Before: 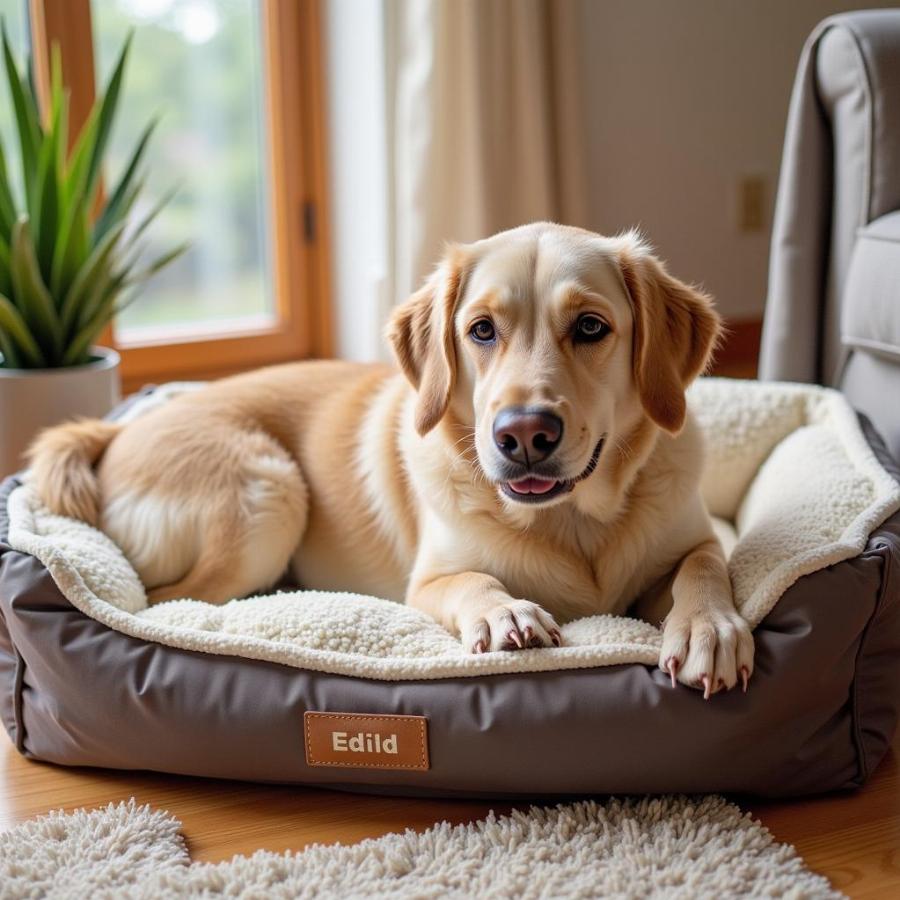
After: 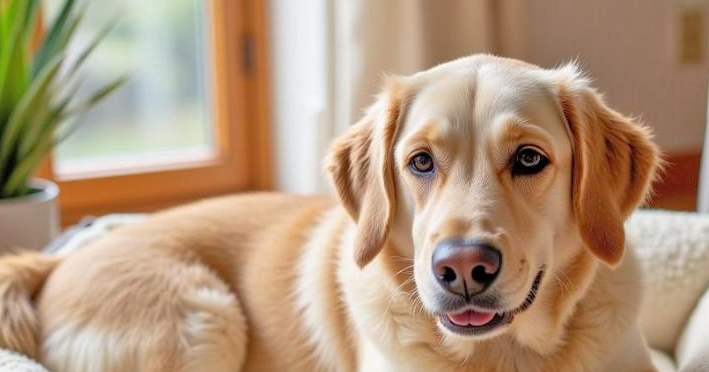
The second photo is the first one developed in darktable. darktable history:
tone equalizer: -7 EV 0.158 EV, -6 EV 0.599 EV, -5 EV 1.19 EV, -4 EV 1.34 EV, -3 EV 1.18 EV, -2 EV 0.6 EV, -1 EV 0.15 EV
crop: left 6.834%, top 18.733%, right 14.294%, bottom 39.863%
